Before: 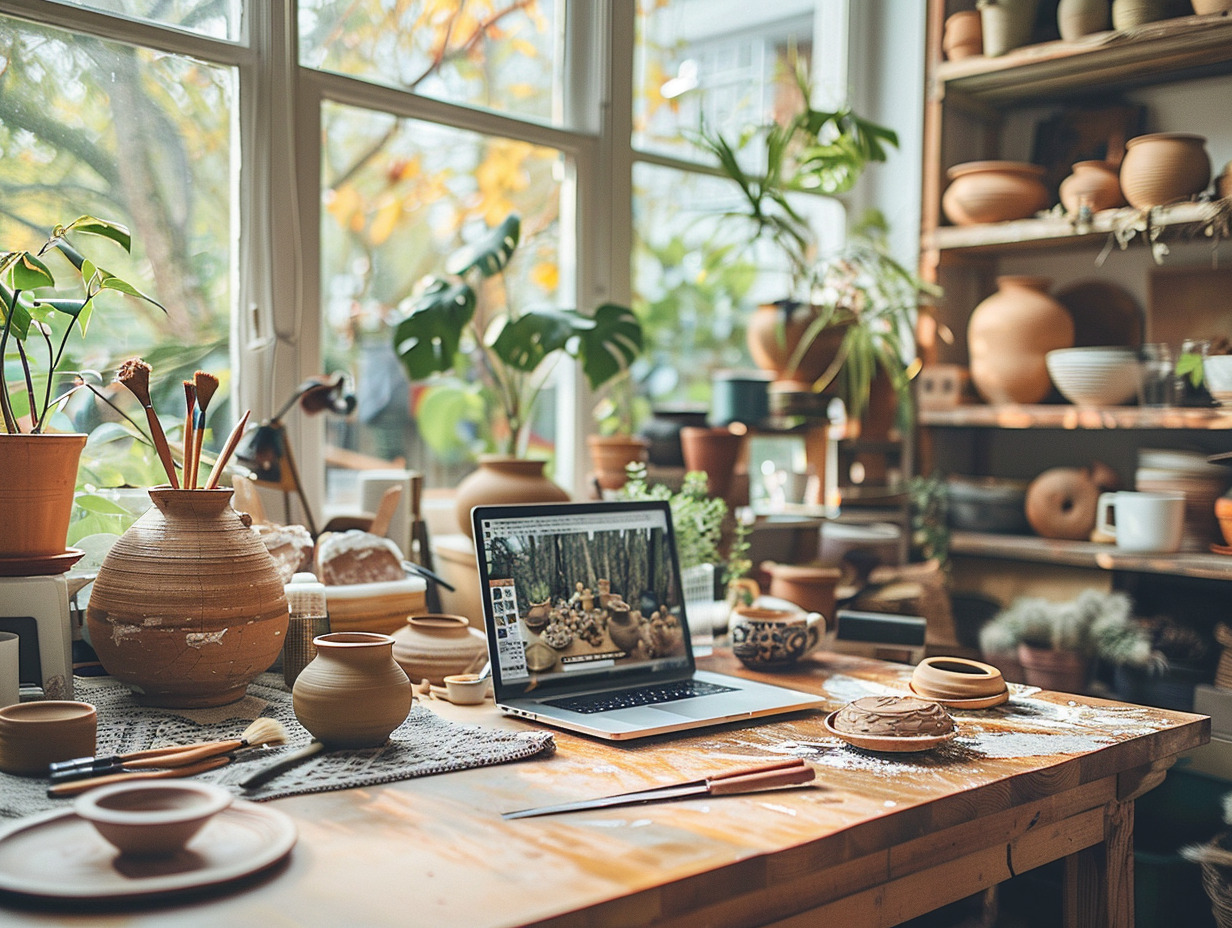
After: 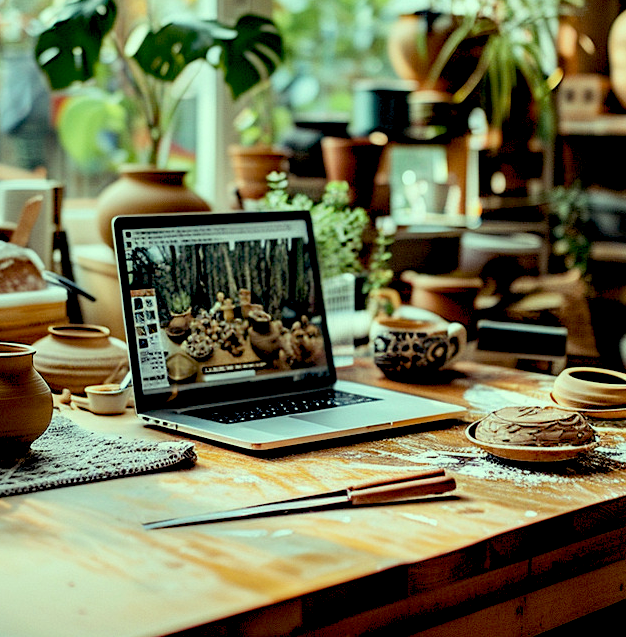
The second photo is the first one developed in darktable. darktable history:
exposure: black level correction 0.044, exposure -0.231 EV, compensate highlight preservation false
color balance rgb: highlights gain › luminance 15.579%, highlights gain › chroma 6.948%, highlights gain › hue 128.36°, global offset › luminance -0.87%, perceptual saturation grading › global saturation 0.854%
contrast brightness saturation: contrast 0.071
crop and rotate: left 29.265%, top 31.336%, right 19.854%
